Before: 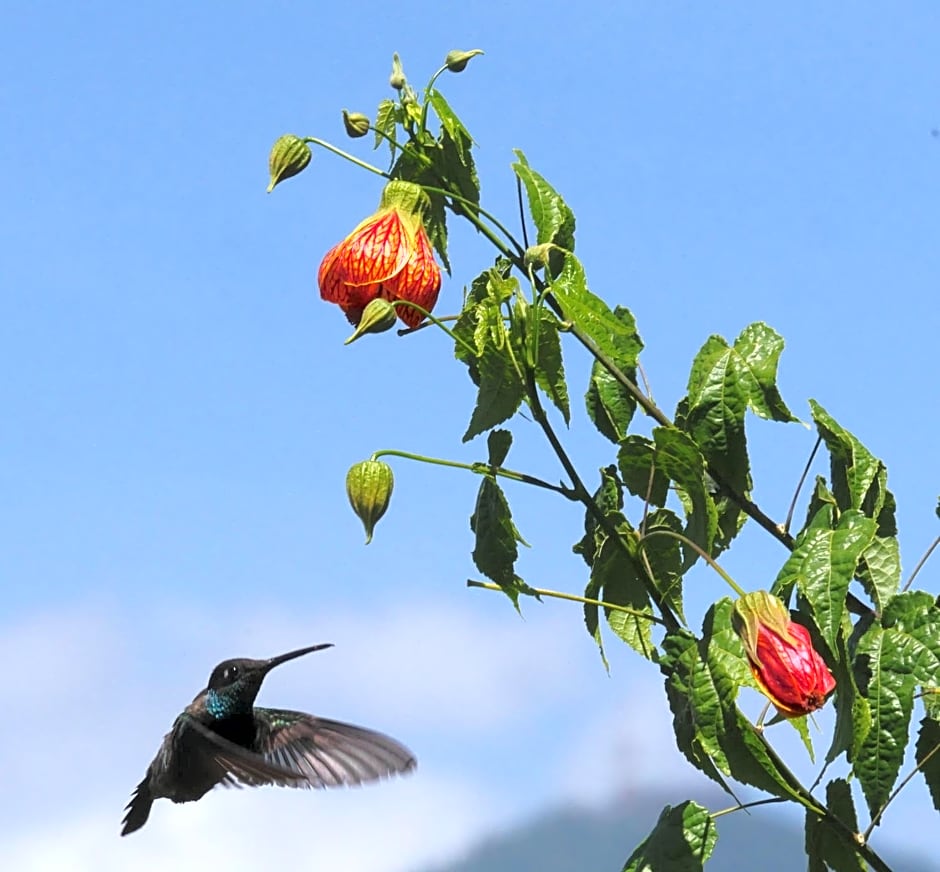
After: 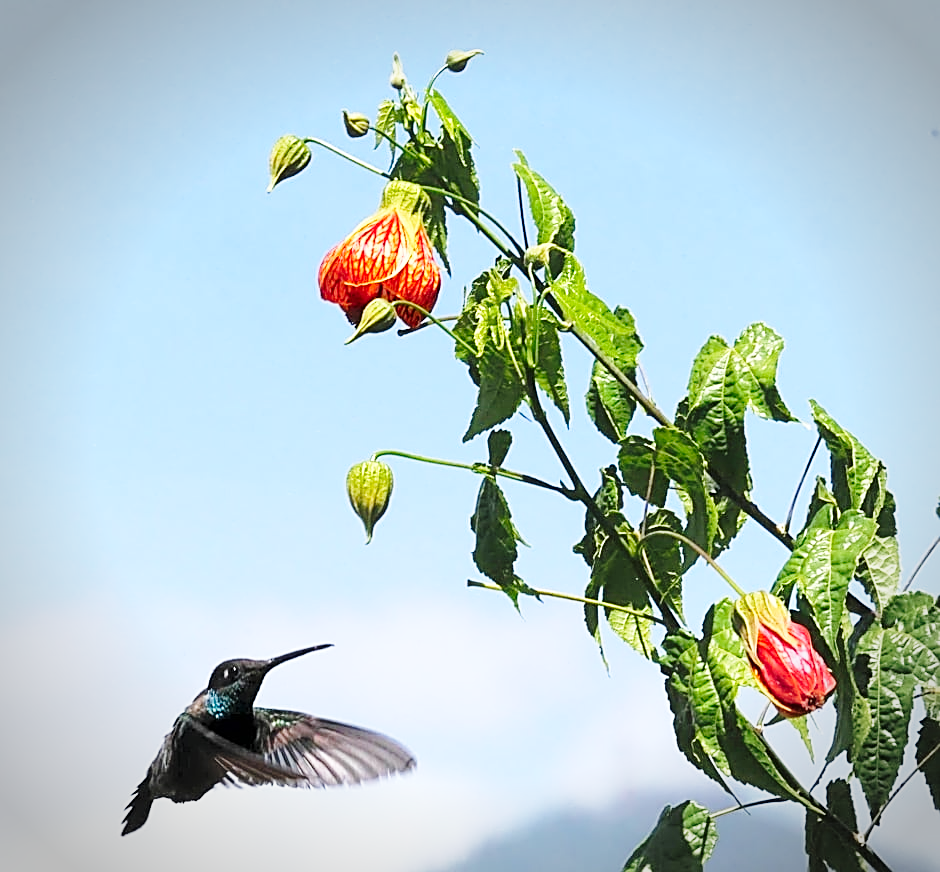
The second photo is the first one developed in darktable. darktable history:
sharpen: on, module defaults
white balance: emerald 1
base curve: curves: ch0 [(0, 0) (0.028, 0.03) (0.121, 0.232) (0.46, 0.748) (0.859, 0.968) (1, 1)], preserve colors none
vignetting: automatic ratio true
